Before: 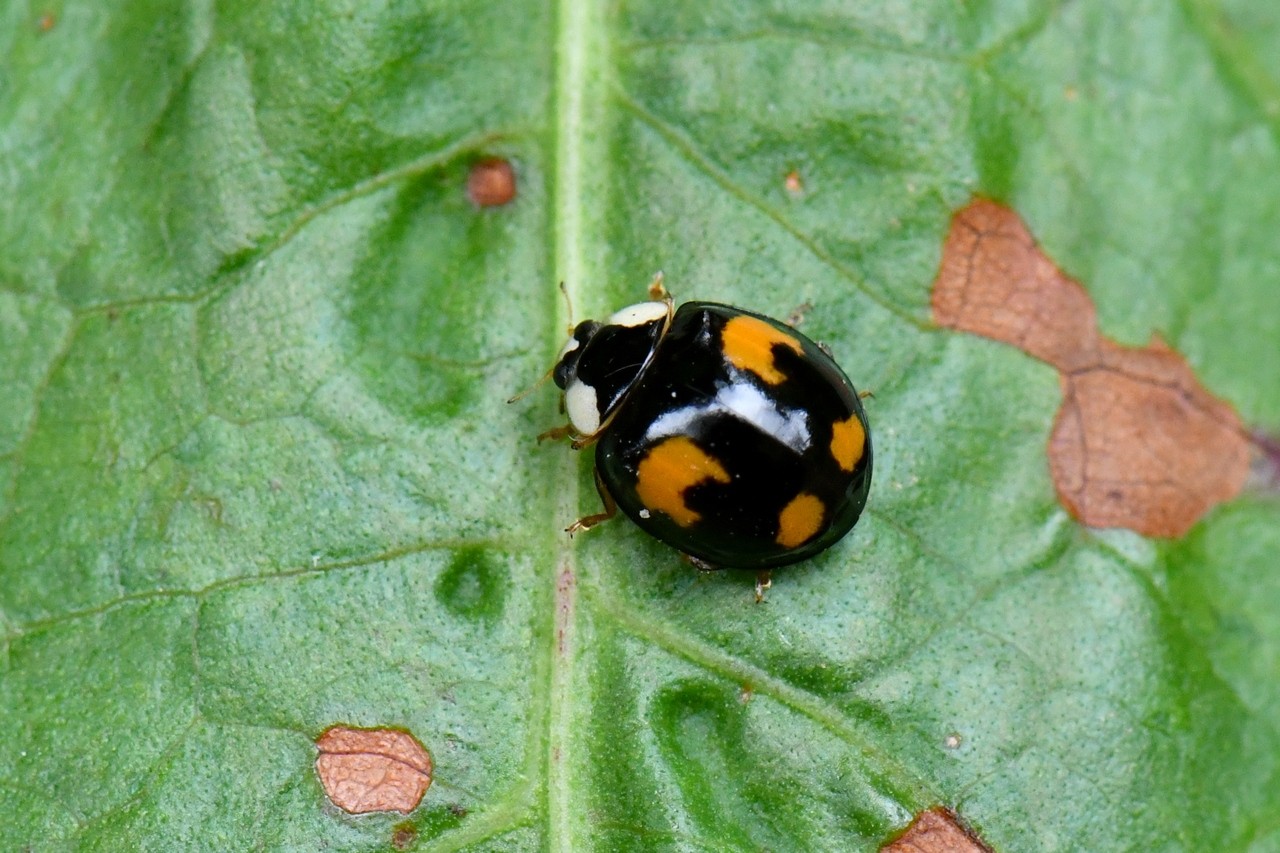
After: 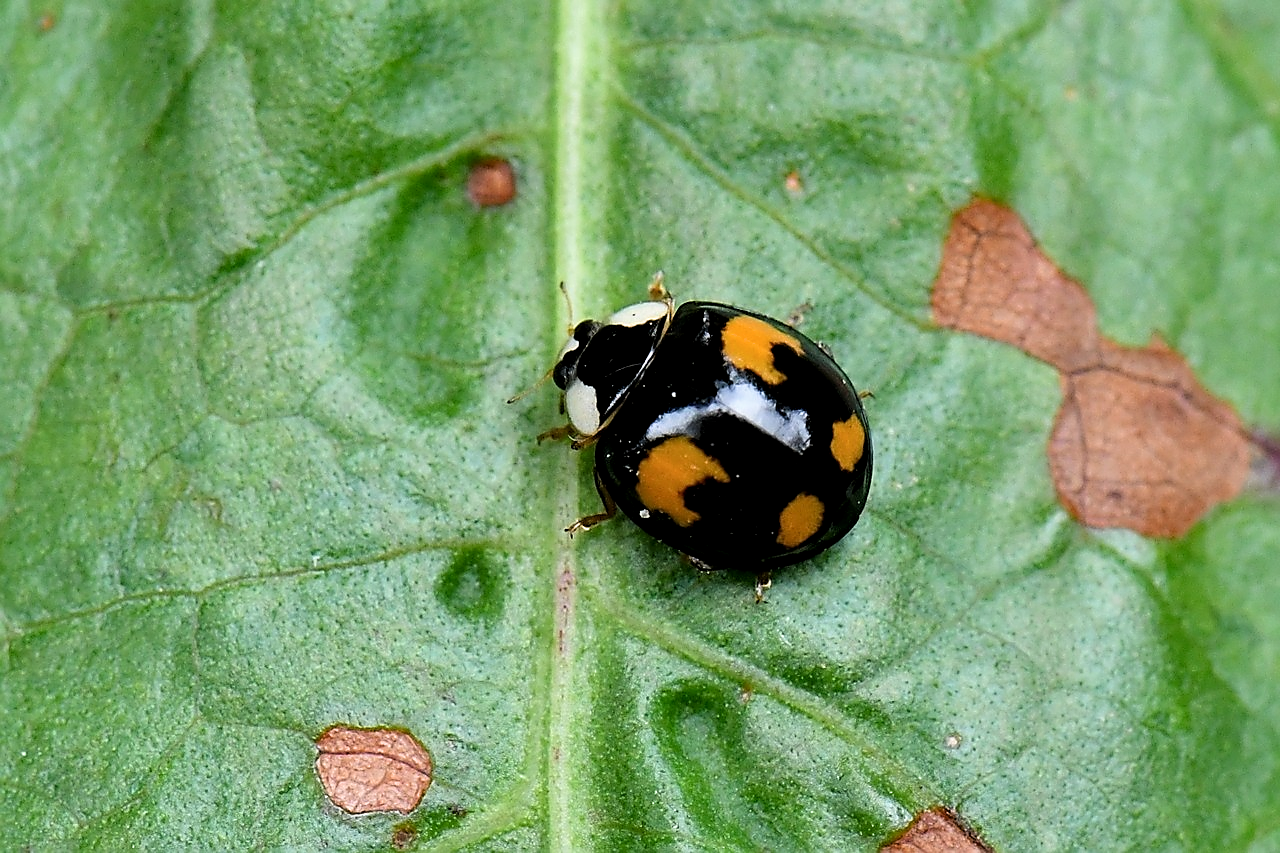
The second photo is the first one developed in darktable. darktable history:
local contrast: highlights 103%, shadows 103%, detail 119%, midtone range 0.2
sharpen: radius 1.424, amount 1.236, threshold 0.84
filmic rgb: black relative exposure -12.81 EV, white relative exposure 2.81 EV, target black luminance 0%, hardness 8.53, latitude 71.17%, contrast 1.136, shadows ↔ highlights balance -0.489%
